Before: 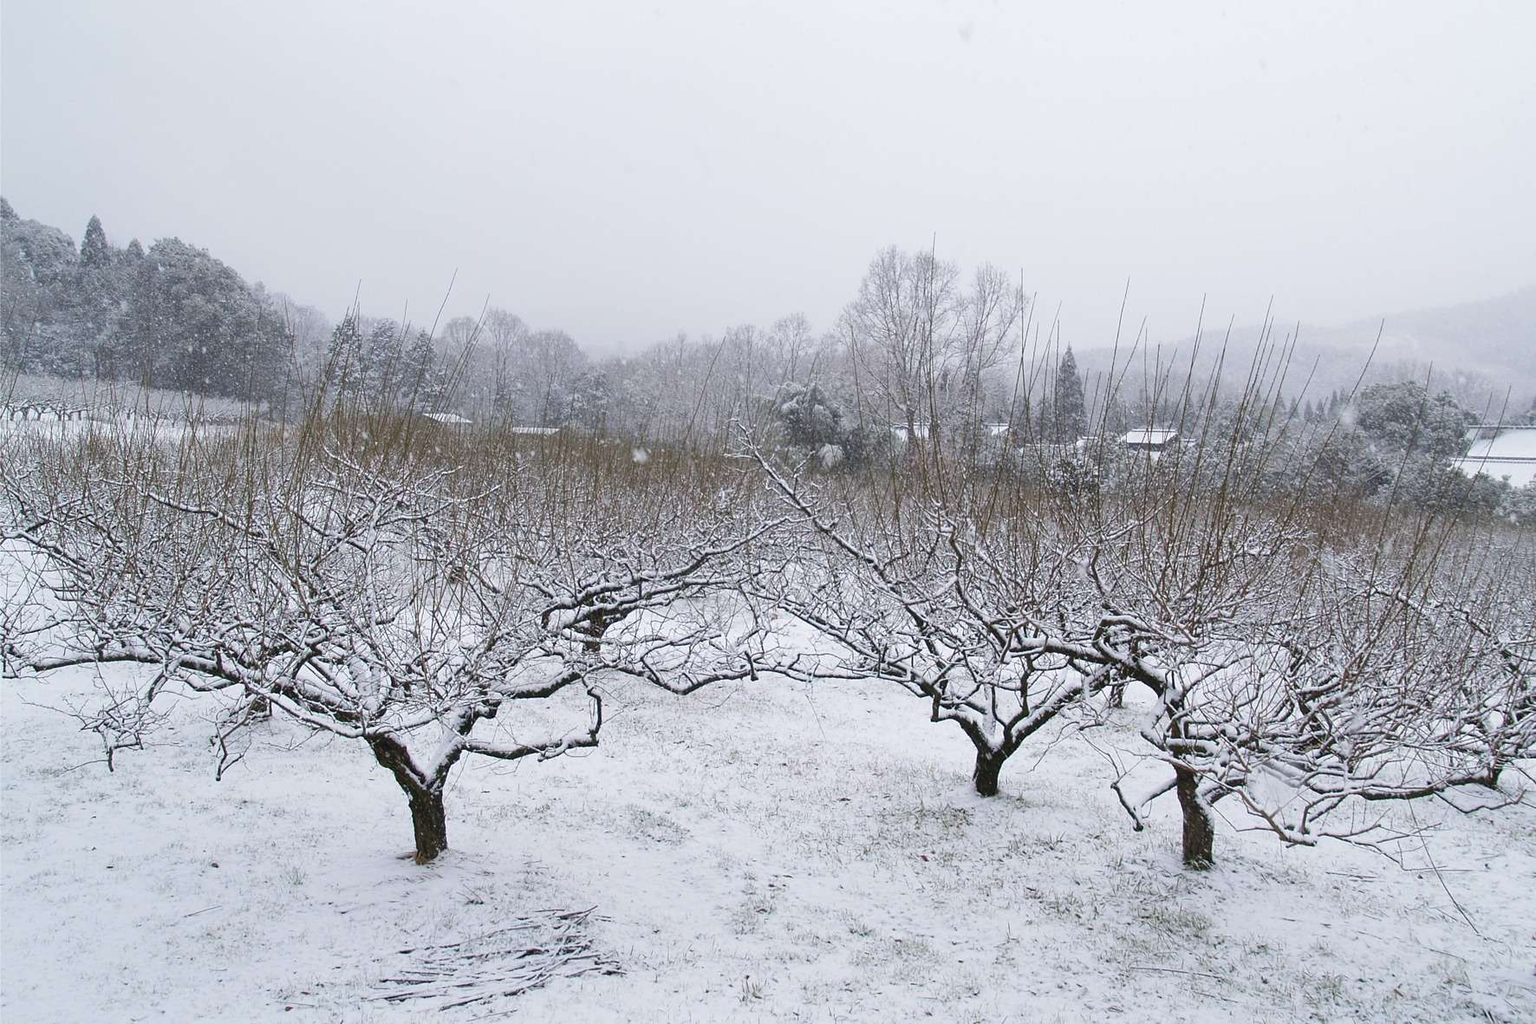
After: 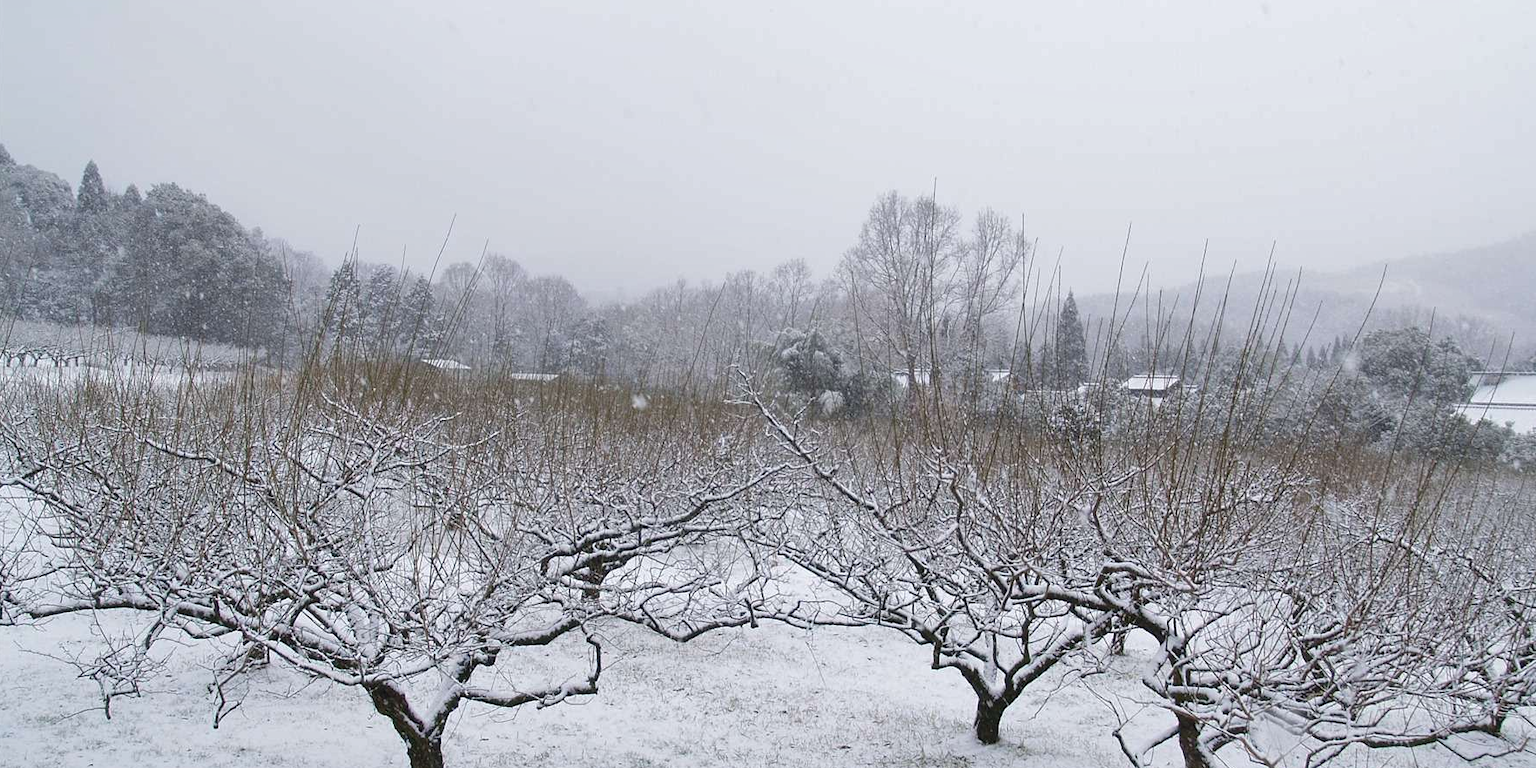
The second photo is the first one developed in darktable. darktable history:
crop: left 0.263%, top 5.494%, bottom 19.765%
shadows and highlights: shadows 10.38, white point adjustment 0.915, highlights -39.56
